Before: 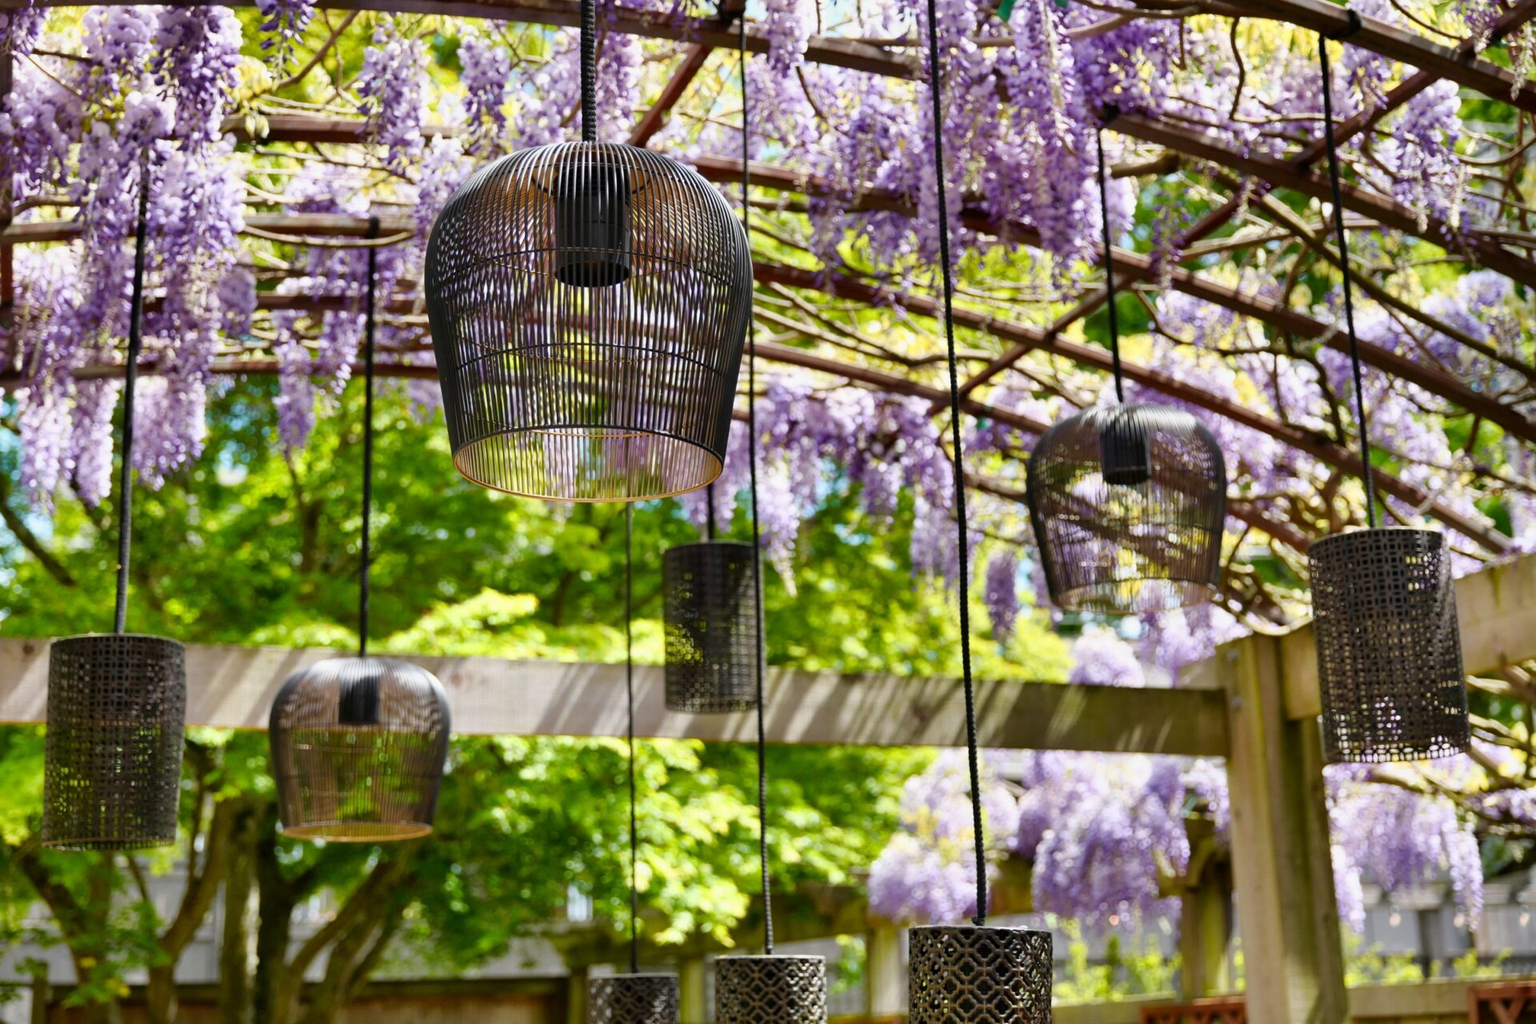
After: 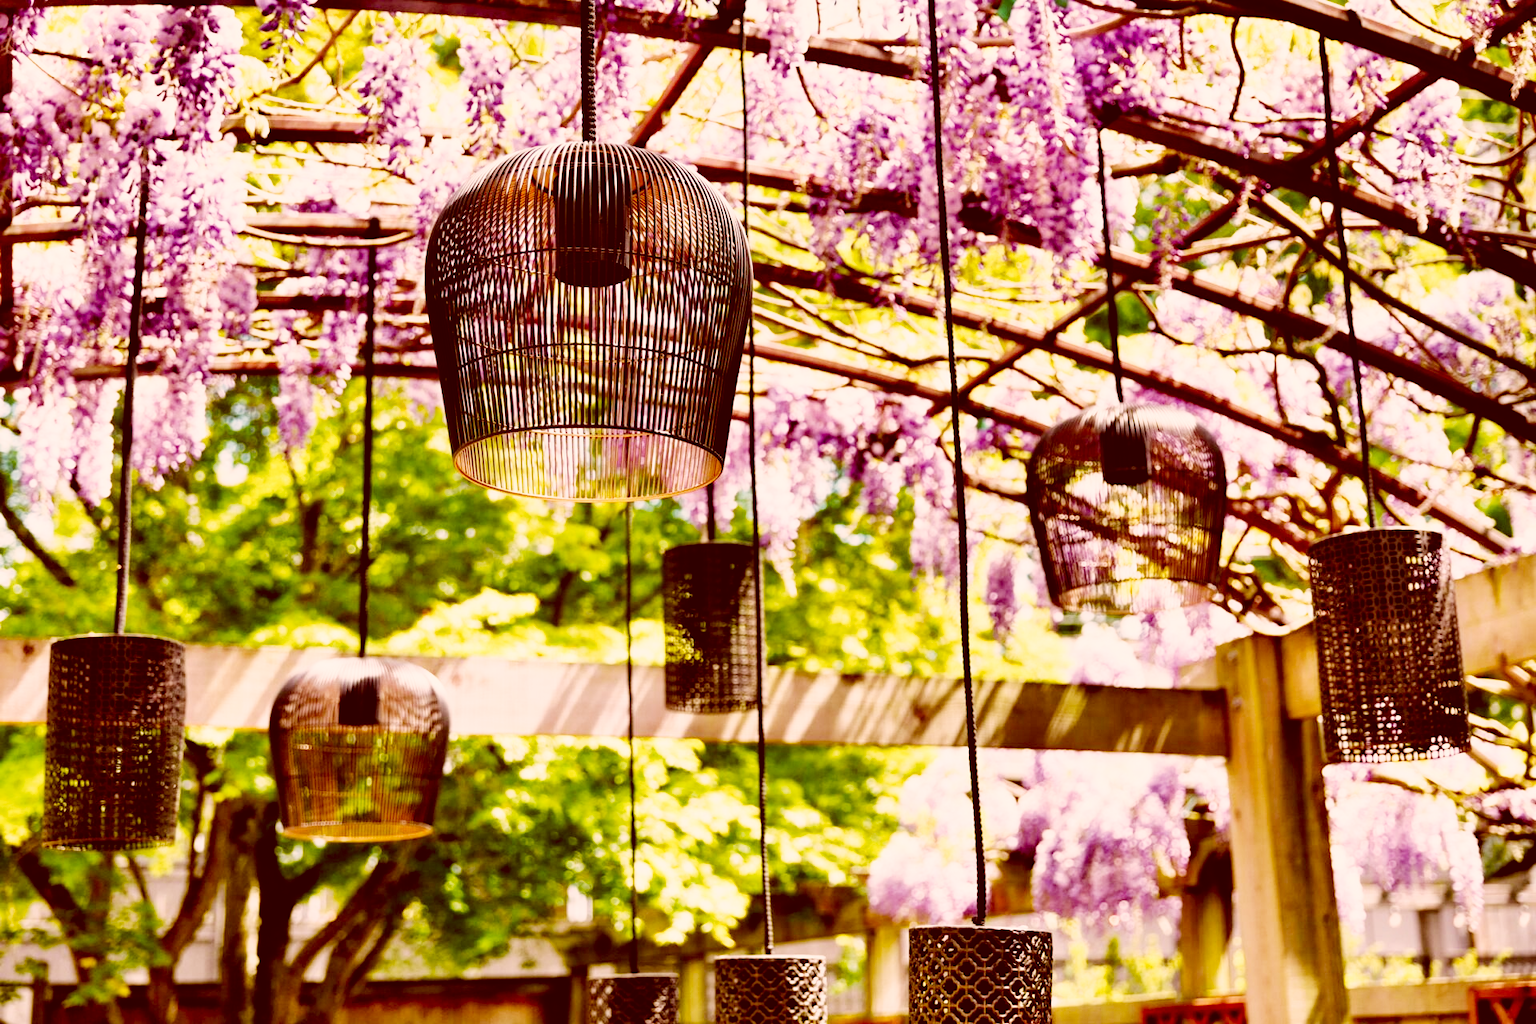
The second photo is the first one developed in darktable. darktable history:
color correction: highlights a* 9.09, highlights b* 9.02, shadows a* 39.57, shadows b* 39.33, saturation 0.813
exposure: black level correction 0.009, exposure -0.165 EV, compensate highlight preservation false
base curve: curves: ch0 [(0, 0) (0, 0.001) (0.001, 0.001) (0.004, 0.002) (0.007, 0.004) (0.015, 0.013) (0.033, 0.045) (0.052, 0.096) (0.075, 0.17) (0.099, 0.241) (0.163, 0.42) (0.219, 0.55) (0.259, 0.616) (0.327, 0.722) (0.365, 0.765) (0.522, 0.873) (0.547, 0.881) (0.689, 0.919) (0.826, 0.952) (1, 1)], preserve colors none
